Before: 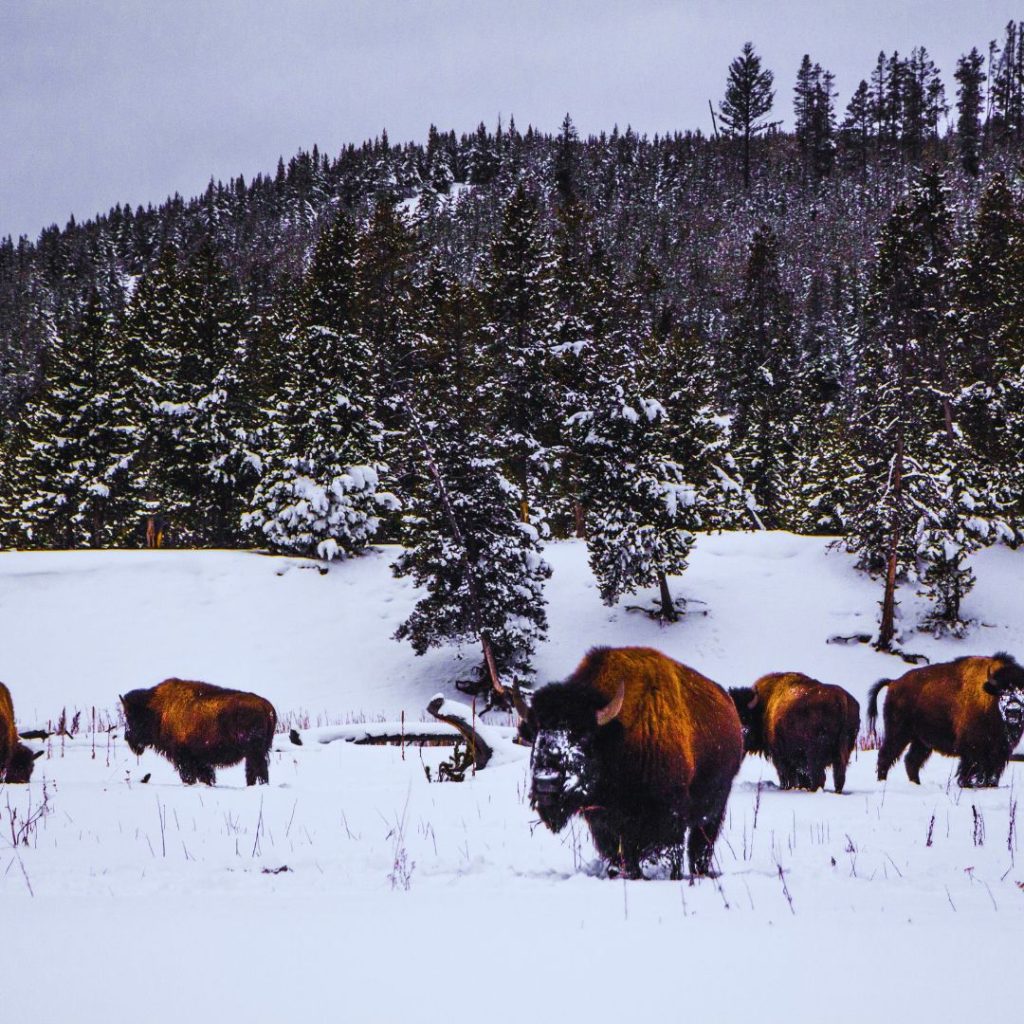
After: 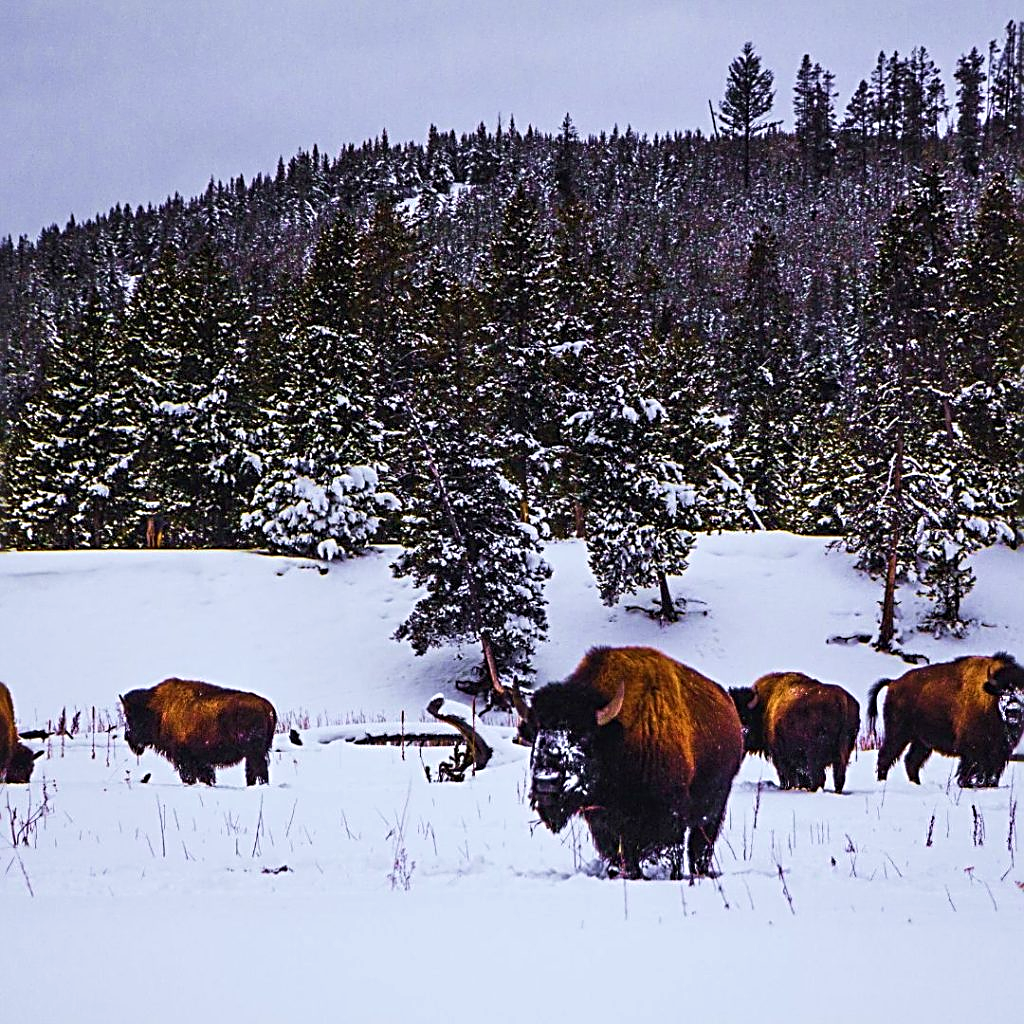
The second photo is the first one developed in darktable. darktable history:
tone equalizer: on, module defaults
velvia: on, module defaults
sharpen: radius 2.798, amount 0.713
